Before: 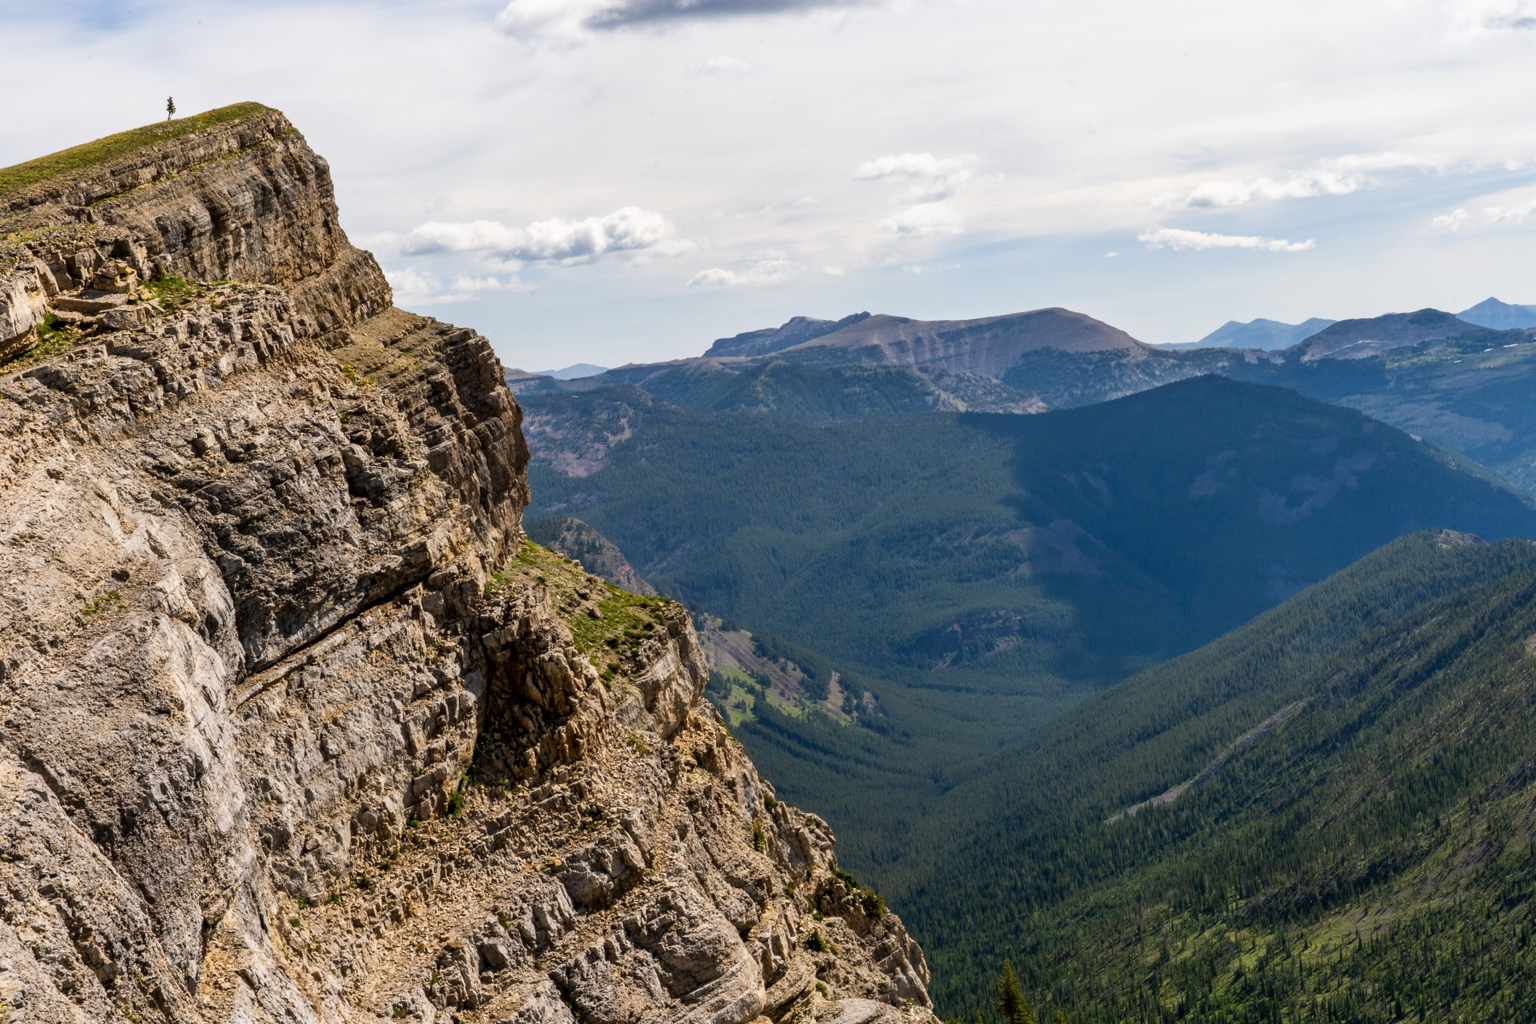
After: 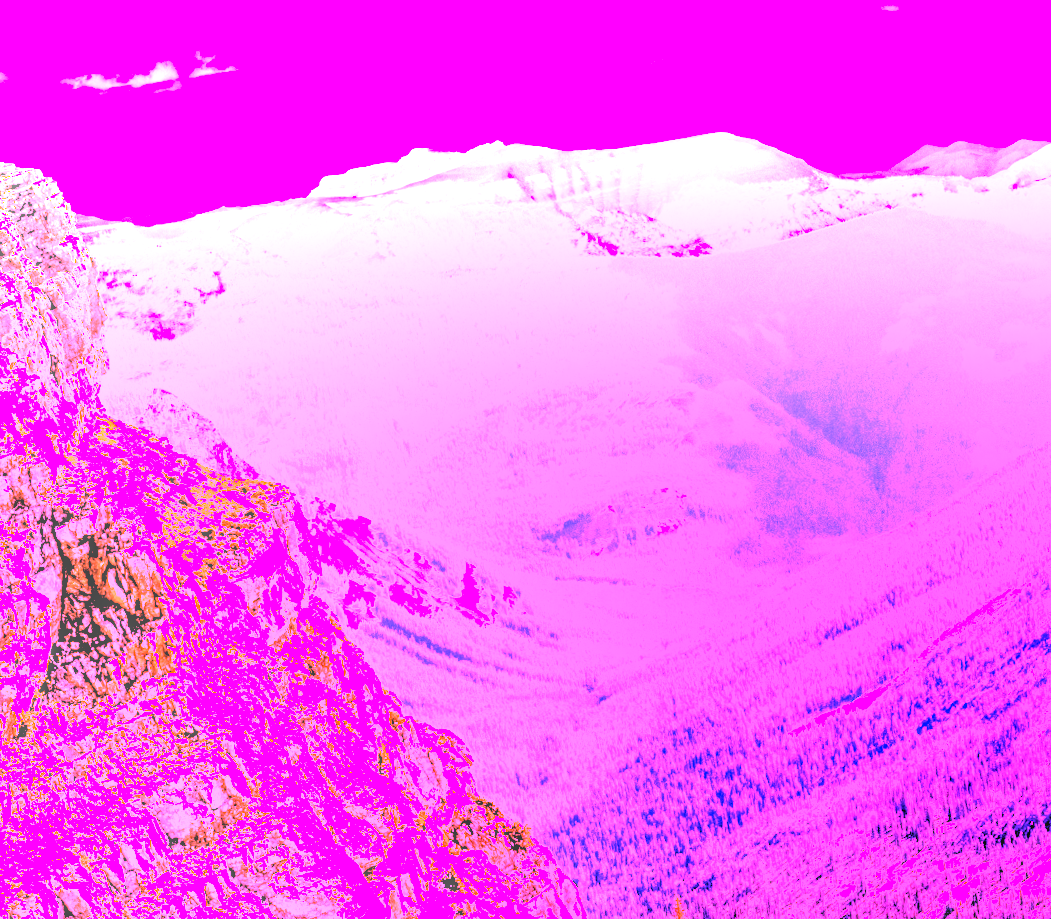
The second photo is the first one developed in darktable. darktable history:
crop and rotate: left 28.256%, top 17.734%, right 12.656%, bottom 3.573%
rotate and perspective: rotation -1°, crop left 0.011, crop right 0.989, crop top 0.025, crop bottom 0.975
rgb levels: levels [[0.029, 0.461, 0.922], [0, 0.5, 1], [0, 0.5, 1]]
local contrast: on, module defaults
white balance: red 8, blue 8
